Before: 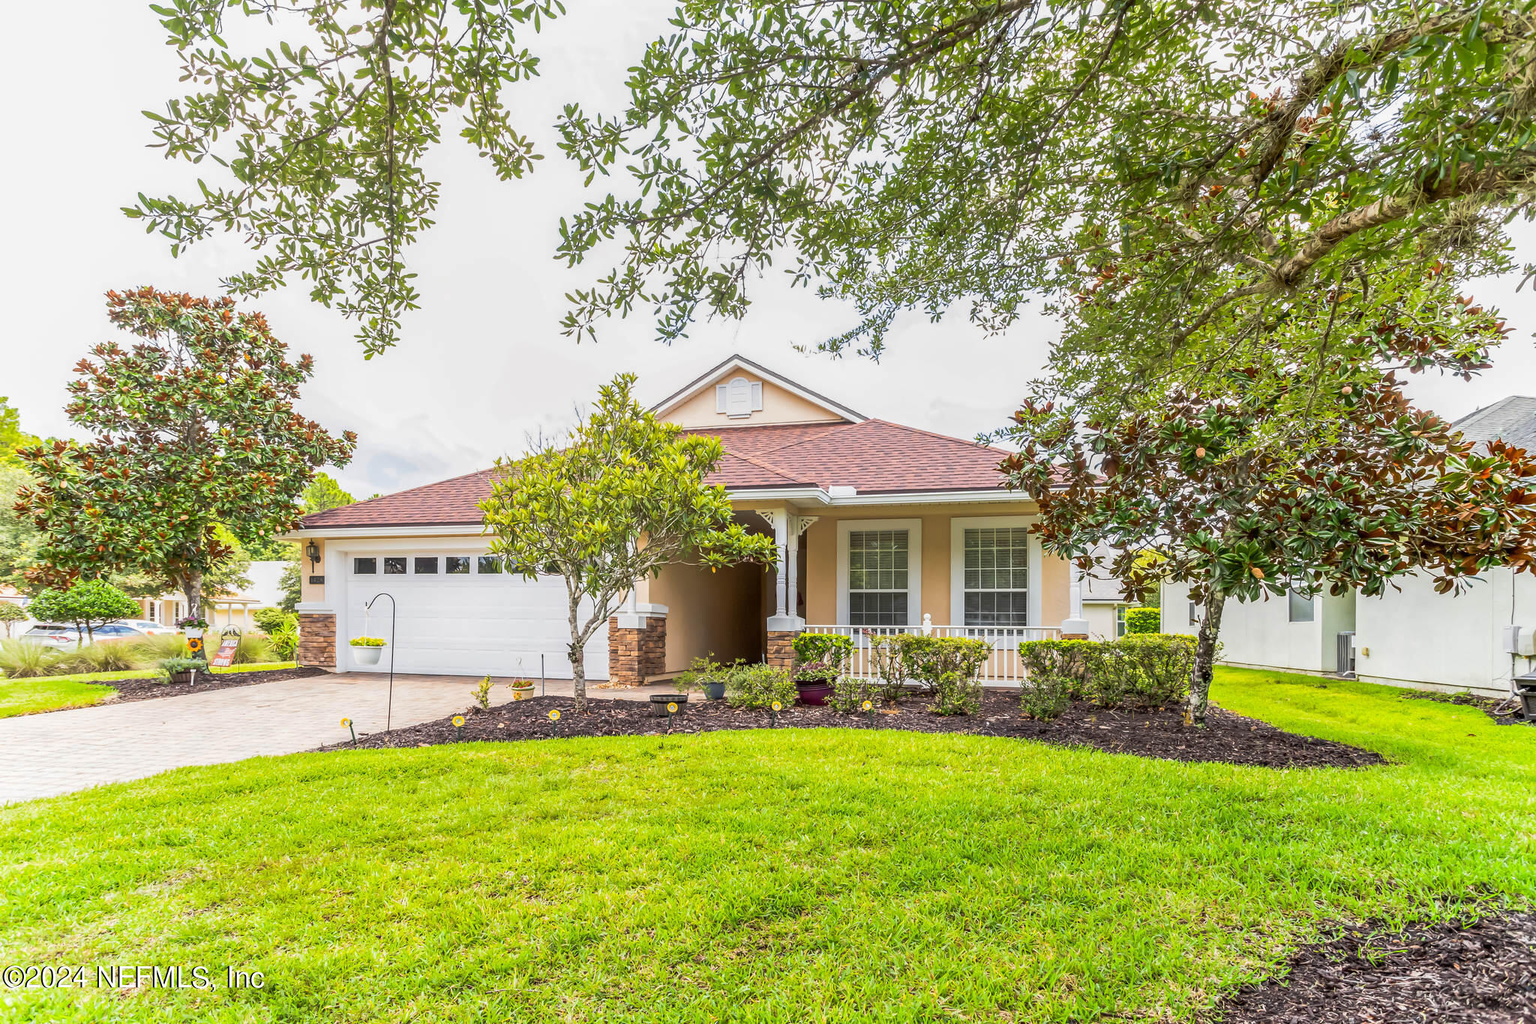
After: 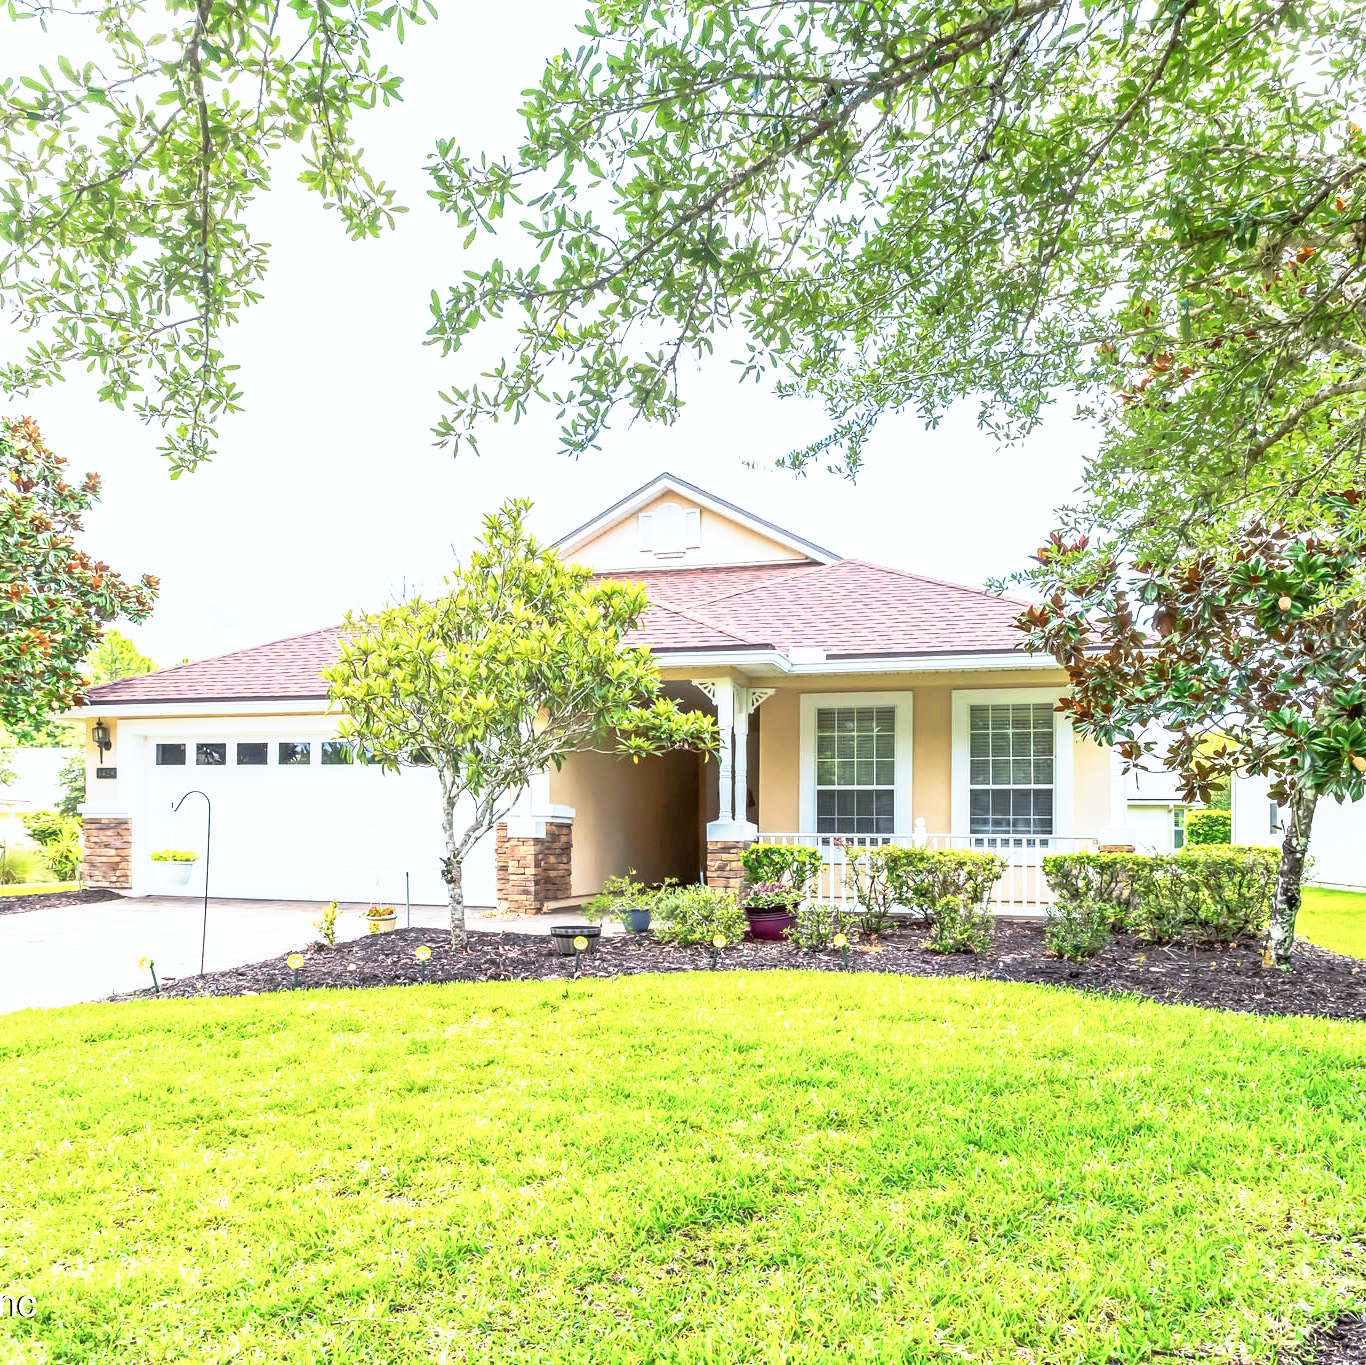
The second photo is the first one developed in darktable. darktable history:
tone equalizer: on, module defaults
color balance rgb: on, module defaults
crop and rotate: left 15.446%, right 17.836%
color calibration: illuminant F (fluorescent), F source F9 (Cool White Deluxe 4150 K) – high CRI, x 0.374, y 0.373, temperature 4158.34 K
base curve: curves: ch0 [(0, 0) (0.495, 0.917) (1, 1)], preserve colors none
